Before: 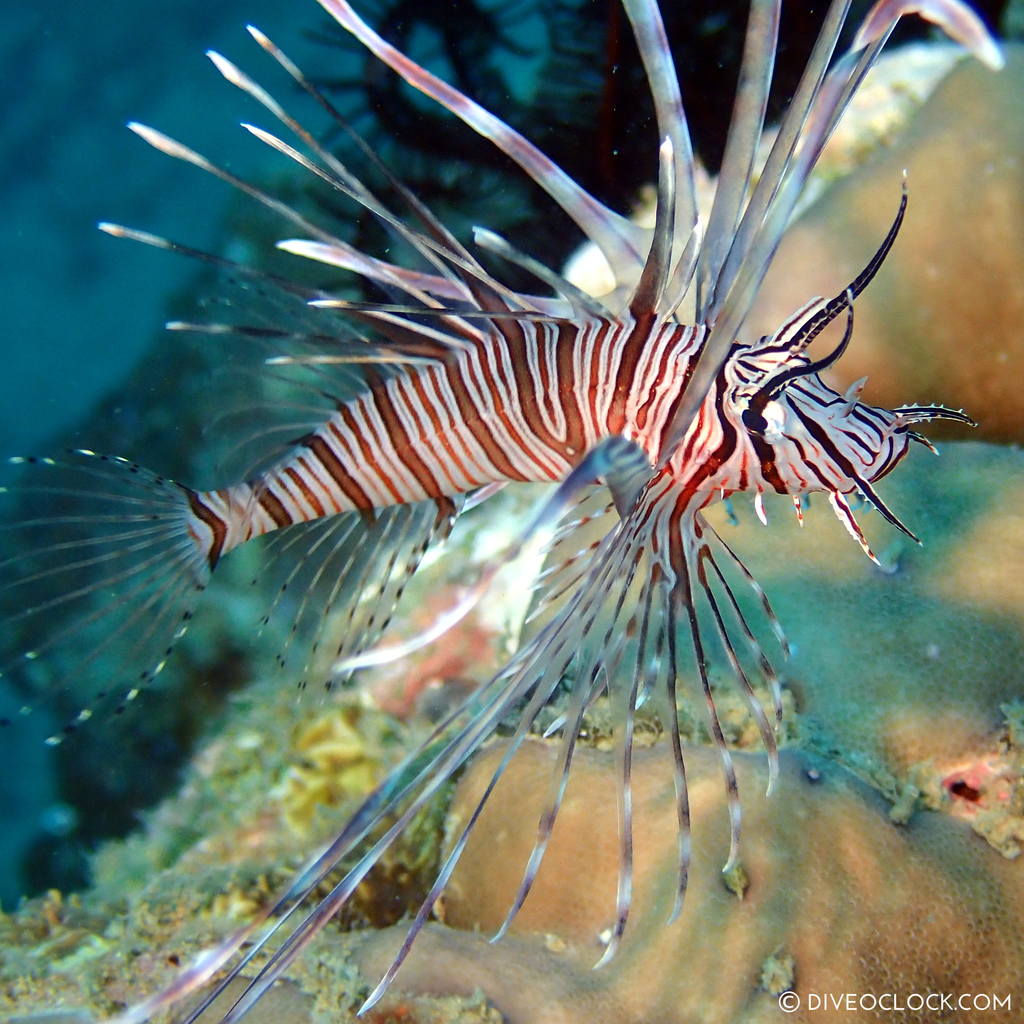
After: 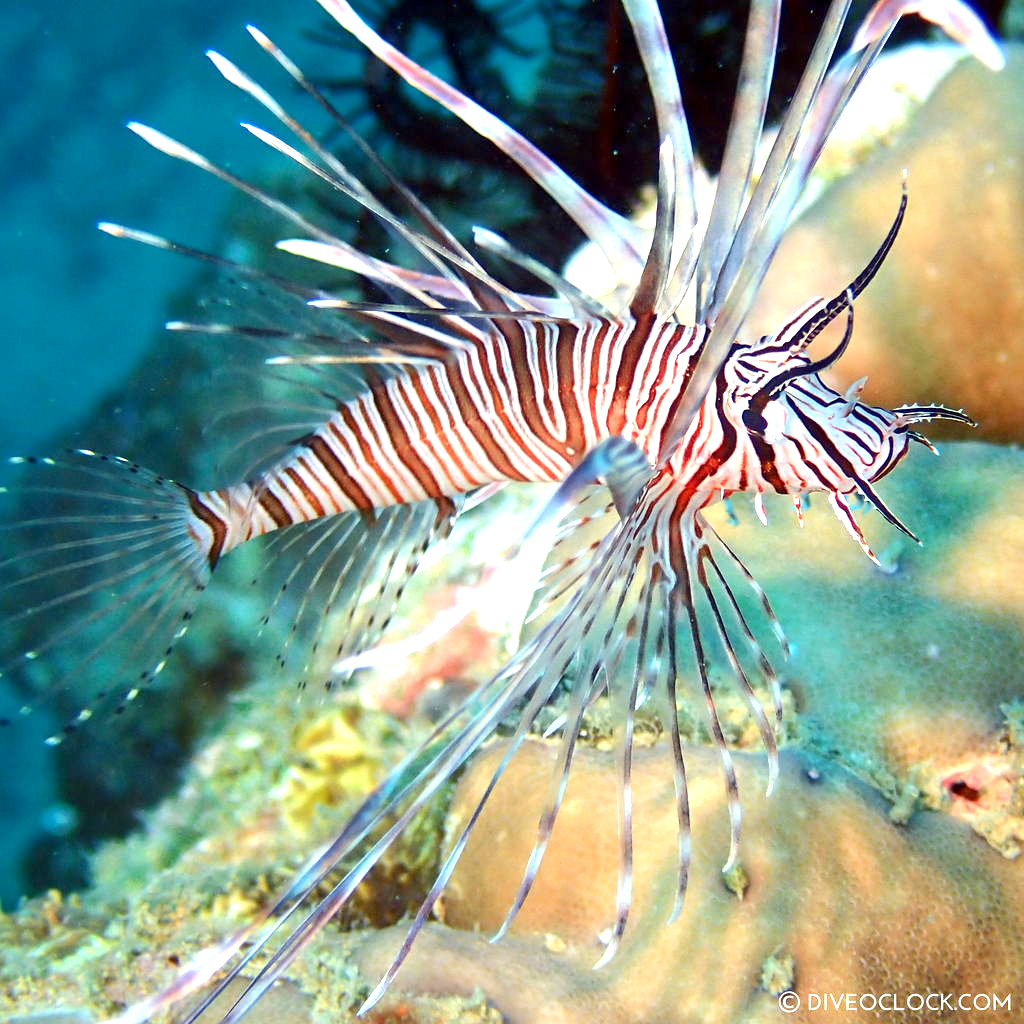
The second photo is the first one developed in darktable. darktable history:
exposure: black level correction 0.001, exposure 0.955 EV, compensate exposure bias true, compensate highlight preservation false
tone equalizer: on, module defaults
